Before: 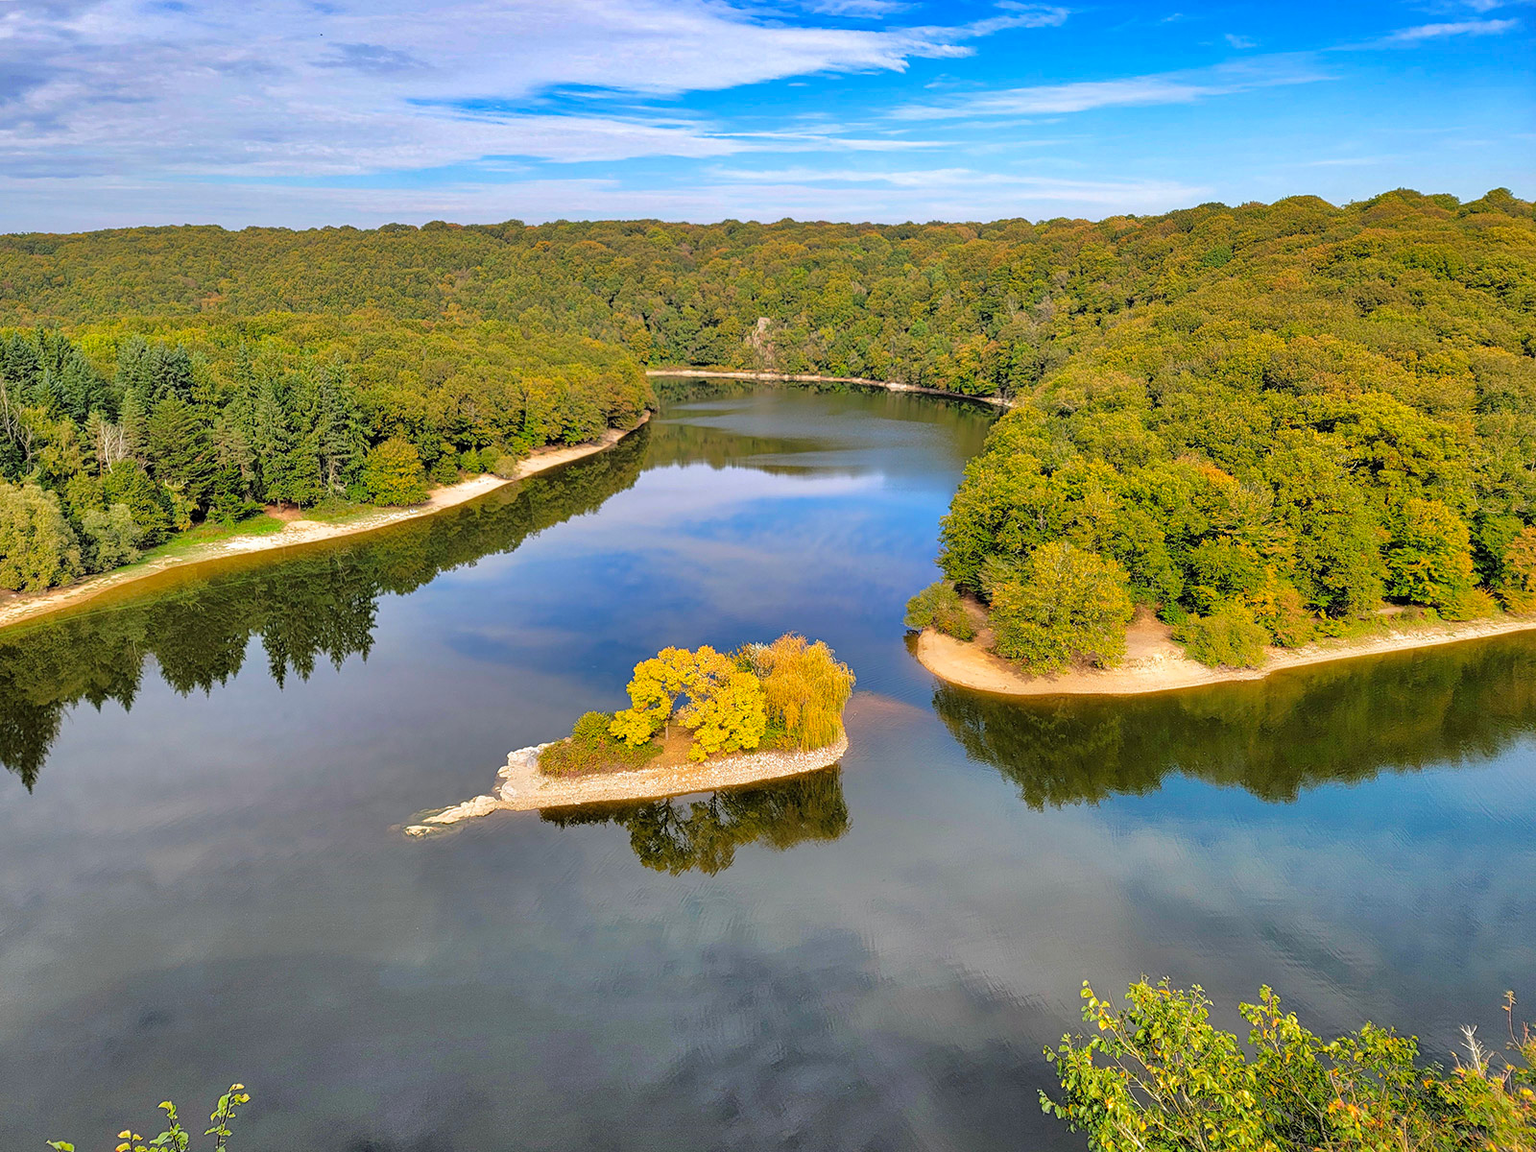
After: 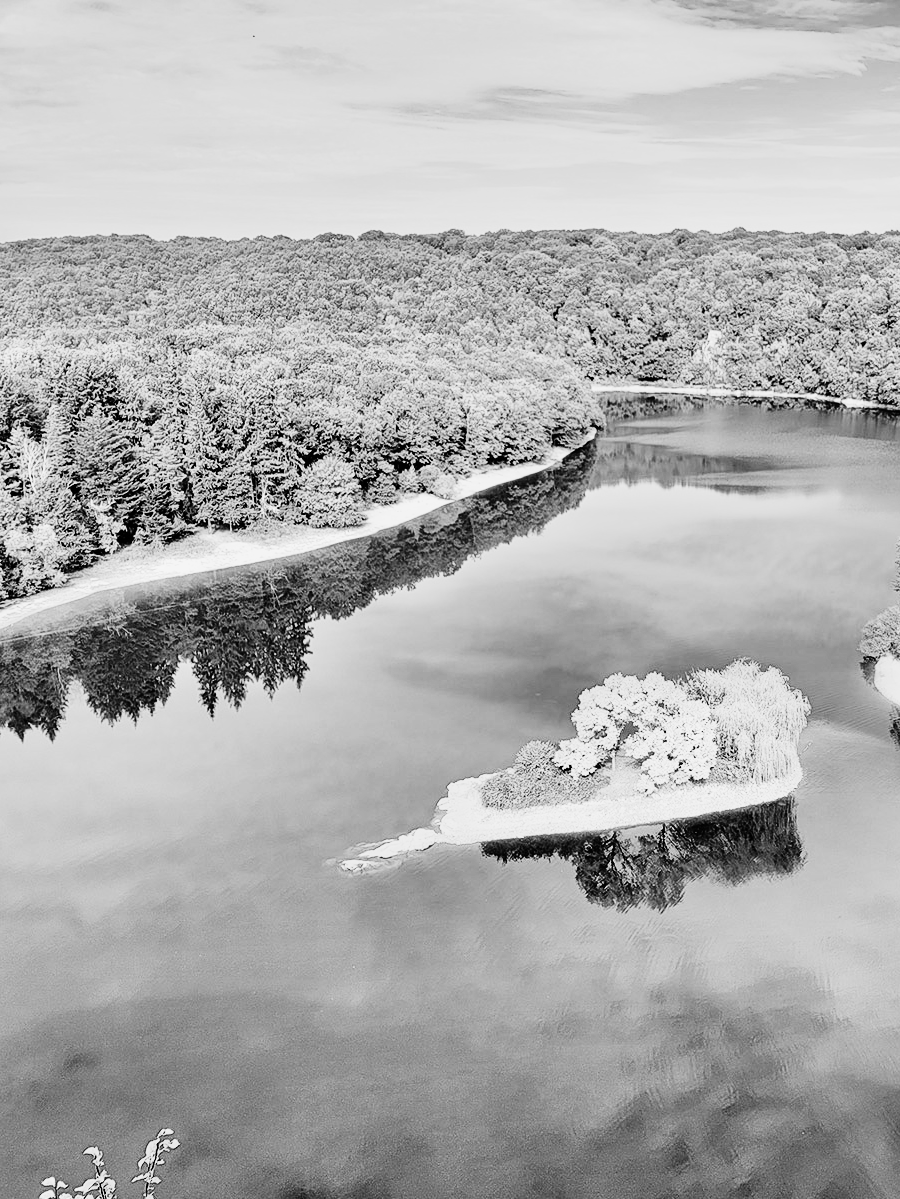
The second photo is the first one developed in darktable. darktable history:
rgb curve: curves: ch0 [(0, 0) (0.21, 0.15) (0.24, 0.21) (0.5, 0.75) (0.75, 0.96) (0.89, 0.99) (1, 1)]; ch1 [(0, 0.02) (0.21, 0.13) (0.25, 0.2) (0.5, 0.67) (0.75, 0.9) (0.89, 0.97) (1, 1)]; ch2 [(0, 0.02) (0.21, 0.13) (0.25, 0.2) (0.5, 0.67) (0.75, 0.9) (0.89, 0.97) (1, 1)], compensate middle gray true
color correction: highlights a* -12.64, highlights b* -18.1, saturation 0.7
crop: left 5.114%, right 38.589%
color balance rgb: perceptual saturation grading › global saturation 25%, global vibrance 20%
monochrome: a -74.22, b 78.2
